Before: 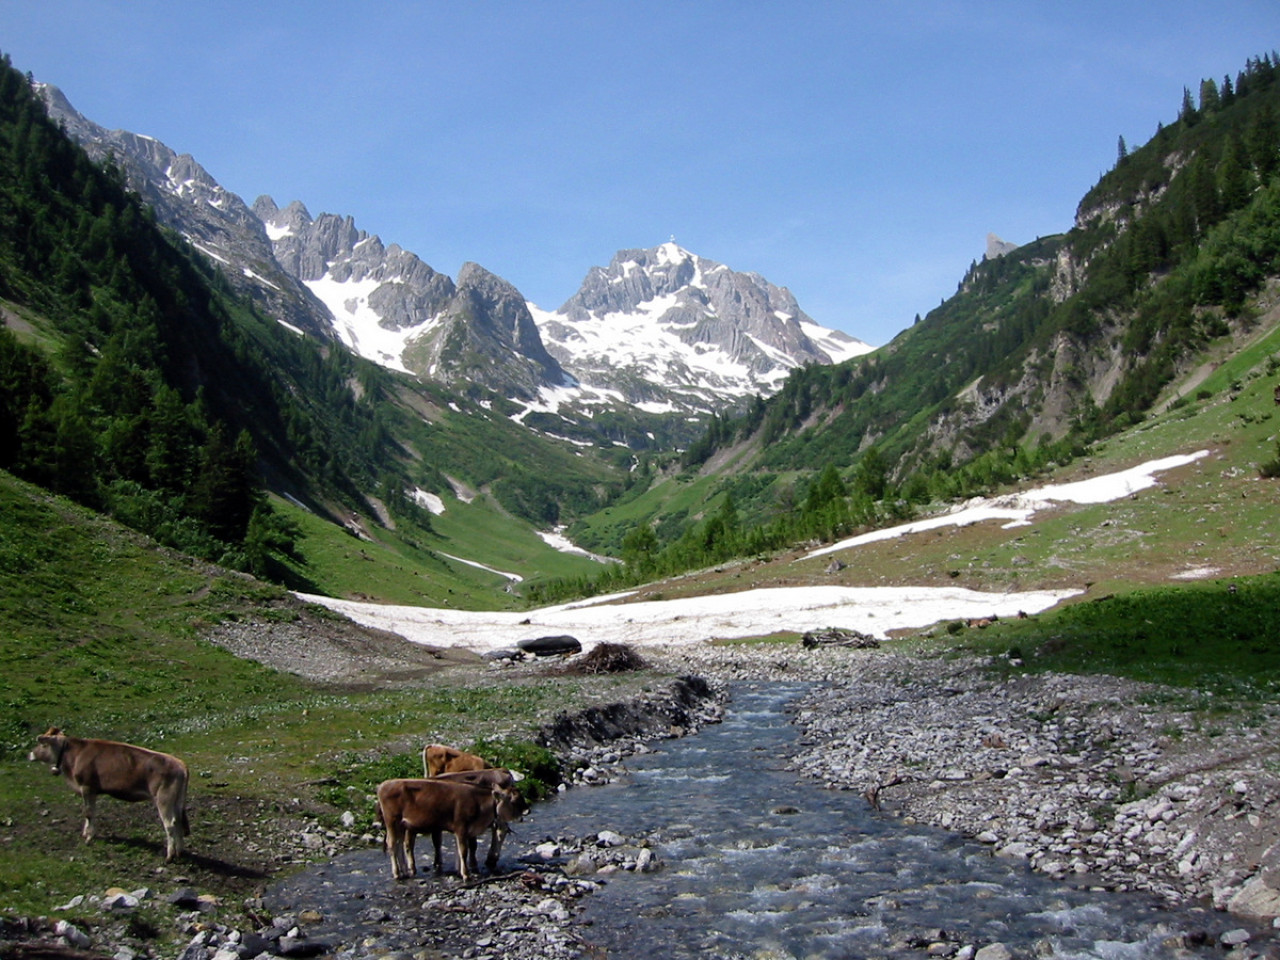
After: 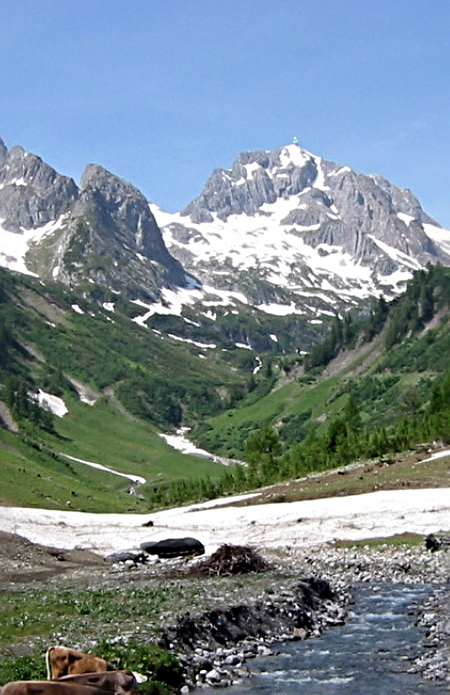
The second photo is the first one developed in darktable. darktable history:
crop and rotate: left 29.476%, top 10.214%, right 35.32%, bottom 17.333%
sharpen: radius 4.883
